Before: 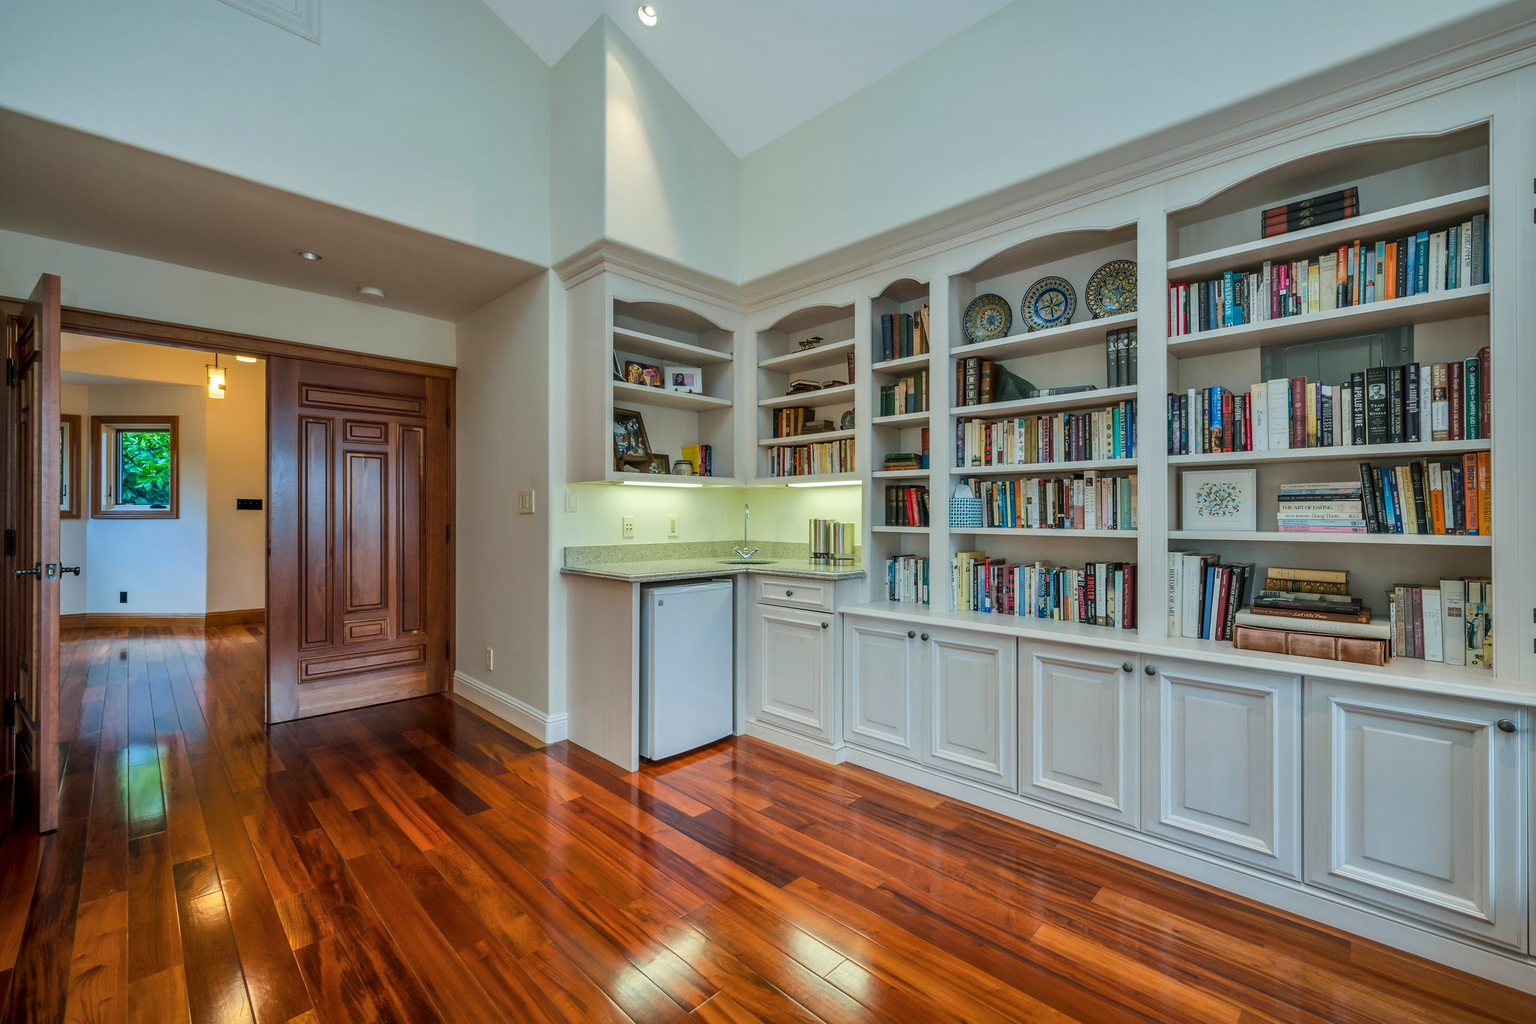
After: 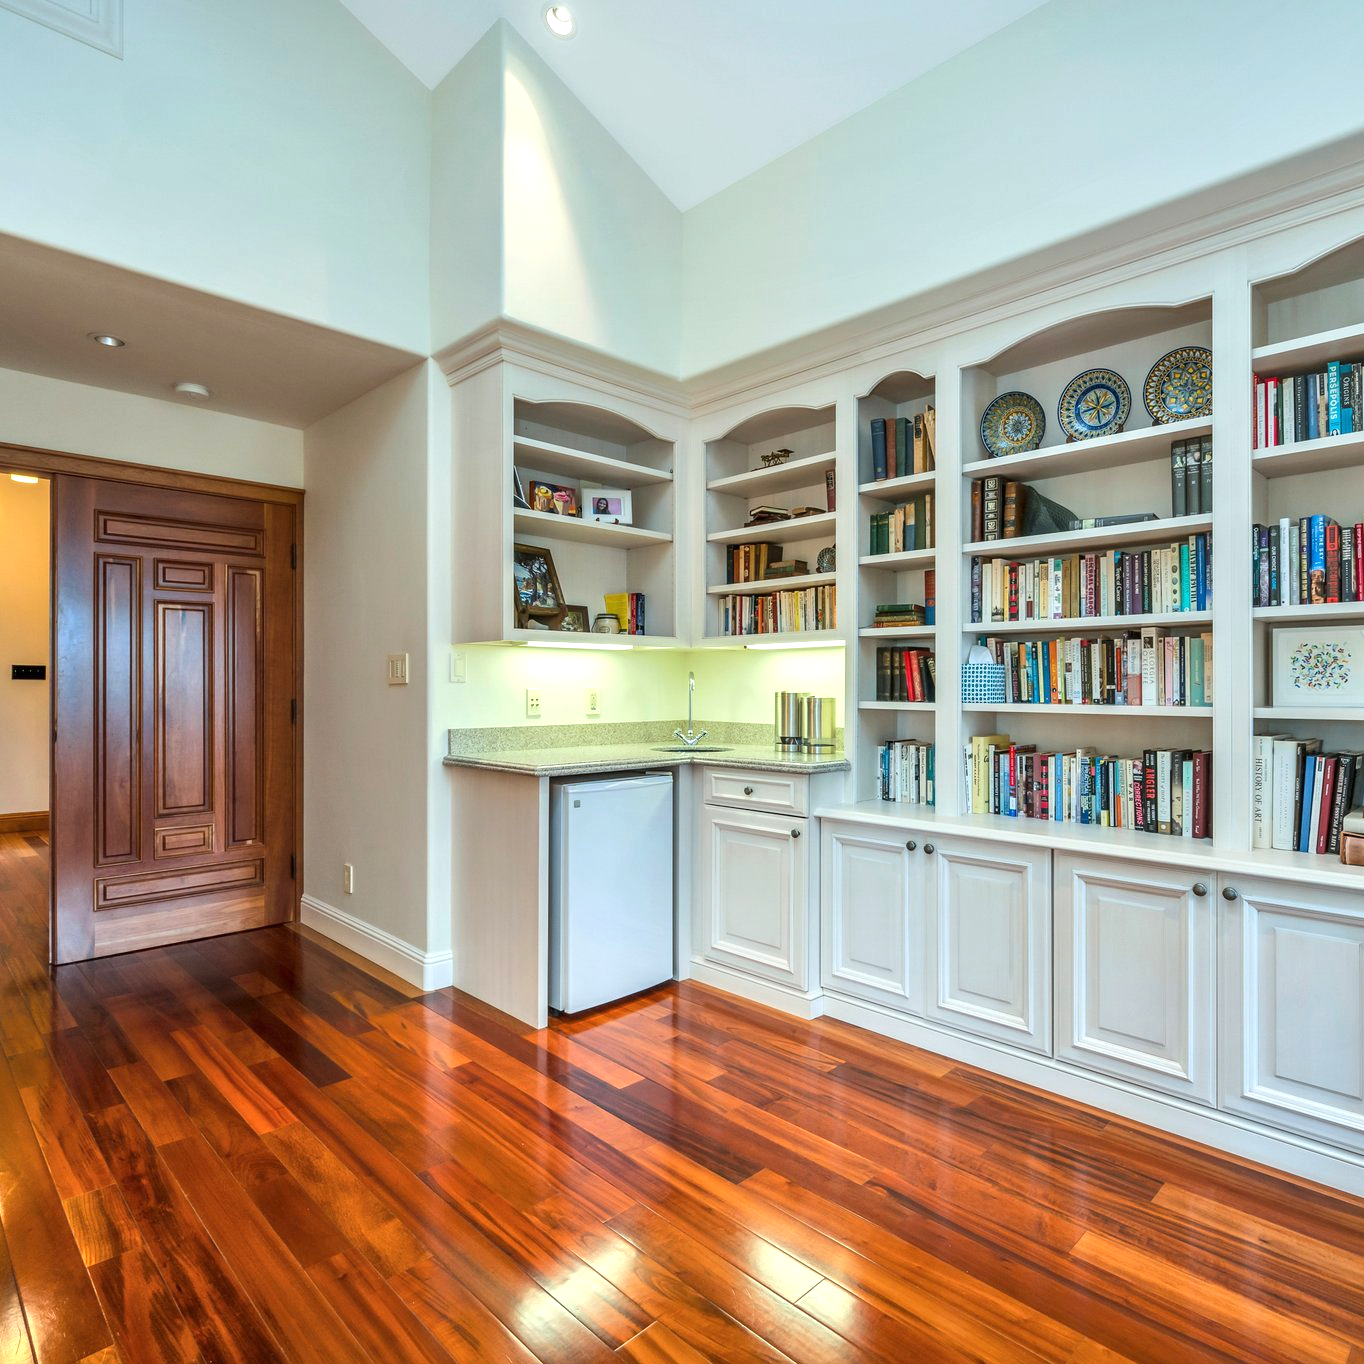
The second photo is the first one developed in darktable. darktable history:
exposure: black level correction 0, exposure 0.691 EV, compensate highlight preservation false
crop and rotate: left 14.881%, right 18.469%
